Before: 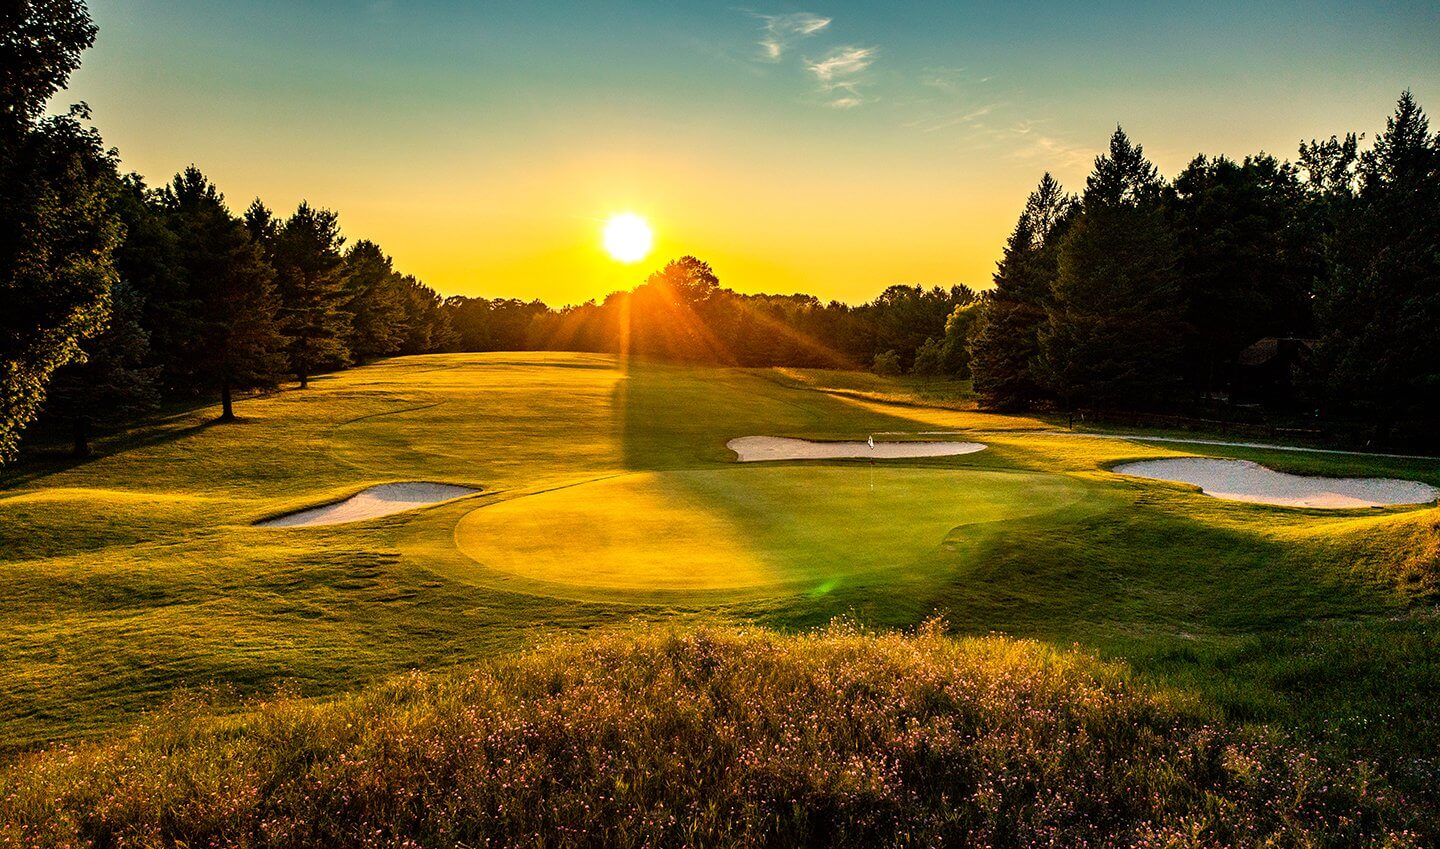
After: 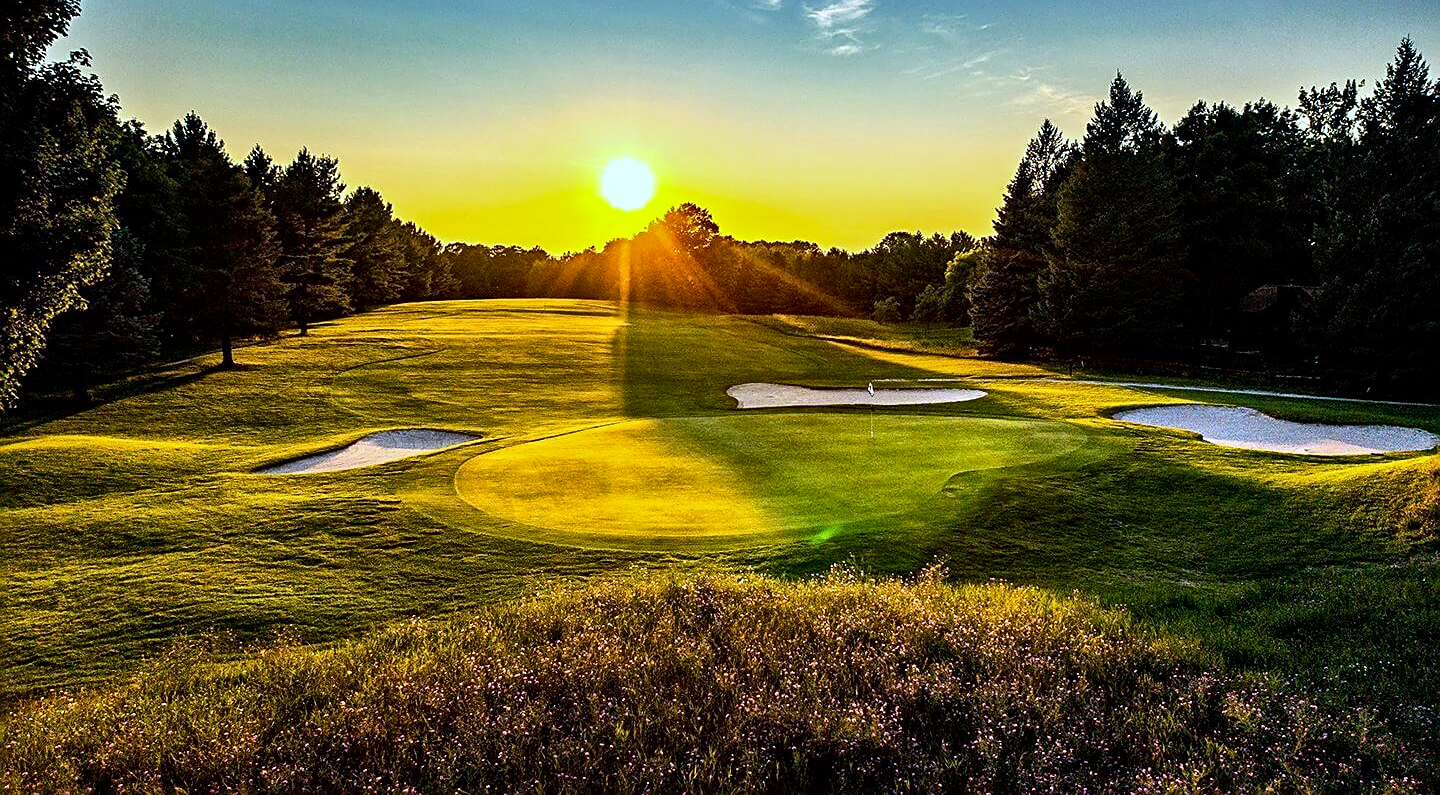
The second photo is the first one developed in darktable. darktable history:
crop and rotate: top 6.25%
white balance: red 0.871, blue 1.249
local contrast: mode bilateral grid, contrast 20, coarseness 19, detail 163%, midtone range 0.2
sharpen: on, module defaults
contrast brightness saturation: contrast 0.15, brightness -0.01, saturation 0.1
